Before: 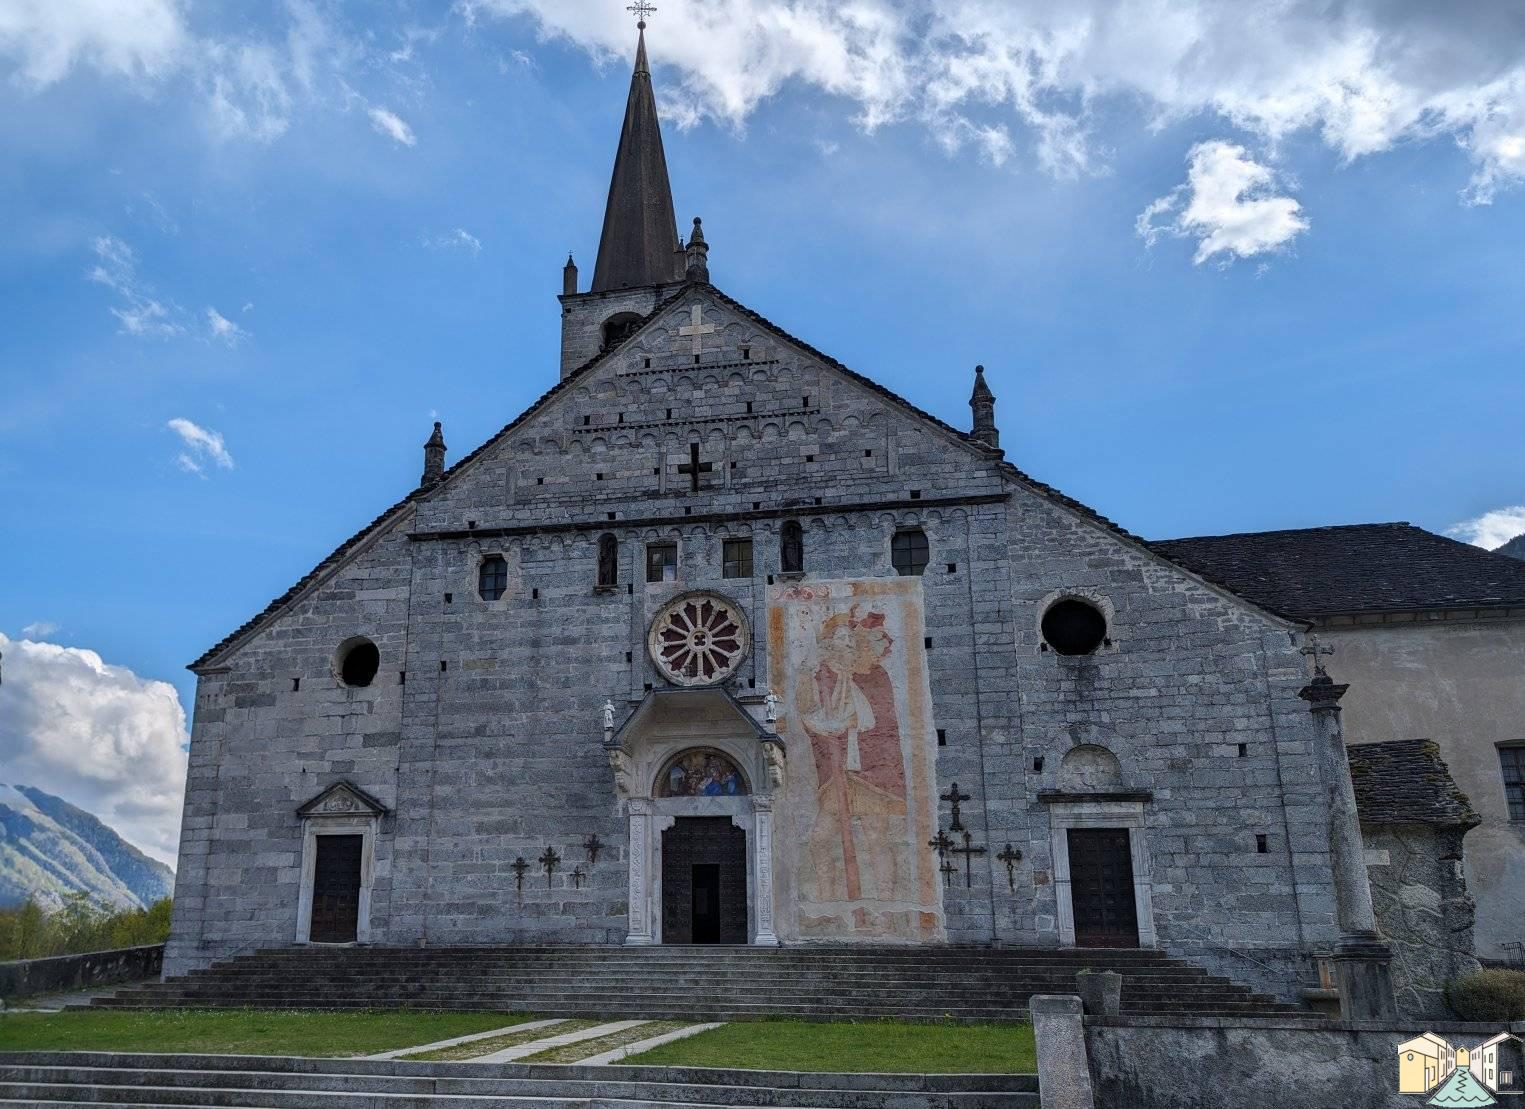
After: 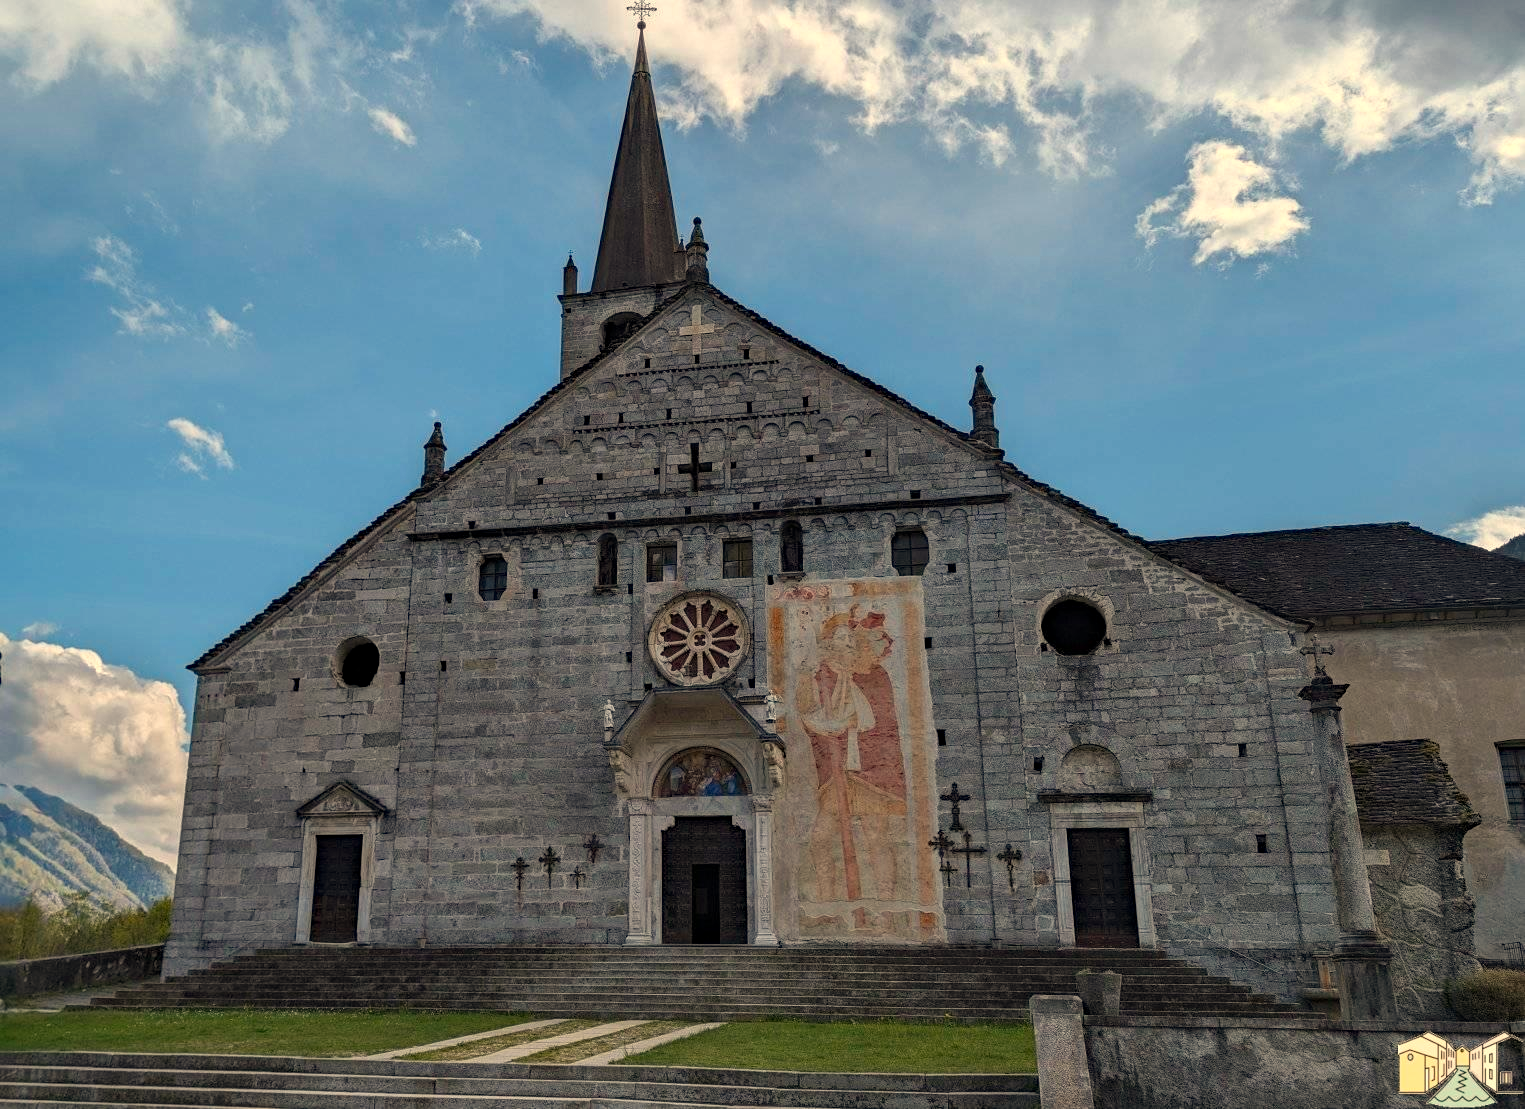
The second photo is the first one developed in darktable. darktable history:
haze removal: compatibility mode true, adaptive false
white balance: red 1.123, blue 0.83
